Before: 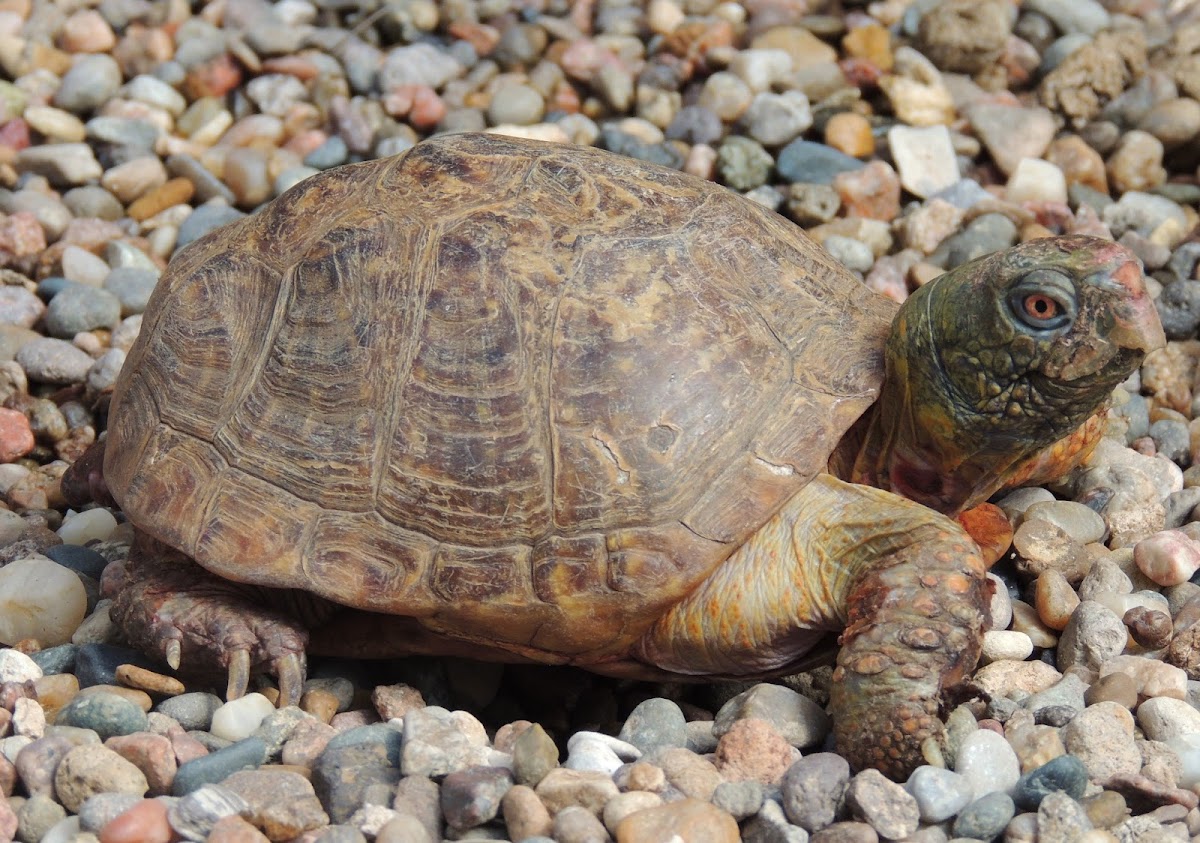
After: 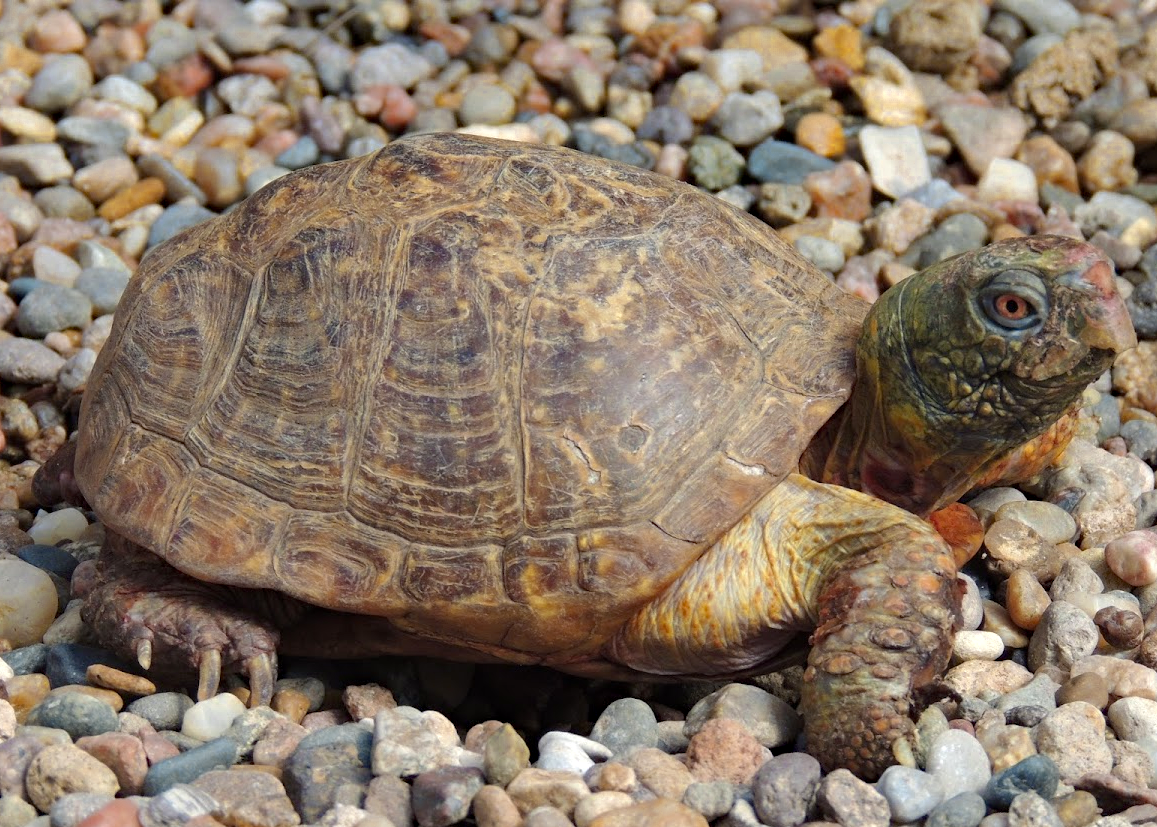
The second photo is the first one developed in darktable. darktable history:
haze removal: adaptive false
crop and rotate: left 2.493%, right 1.05%, bottom 1.819%
color zones: curves: ch0 [(0, 0.485) (0.178, 0.476) (0.261, 0.623) (0.411, 0.403) (0.708, 0.603) (0.934, 0.412)]; ch1 [(0.003, 0.485) (0.149, 0.496) (0.229, 0.584) (0.326, 0.551) (0.484, 0.262) (0.757, 0.643)]
